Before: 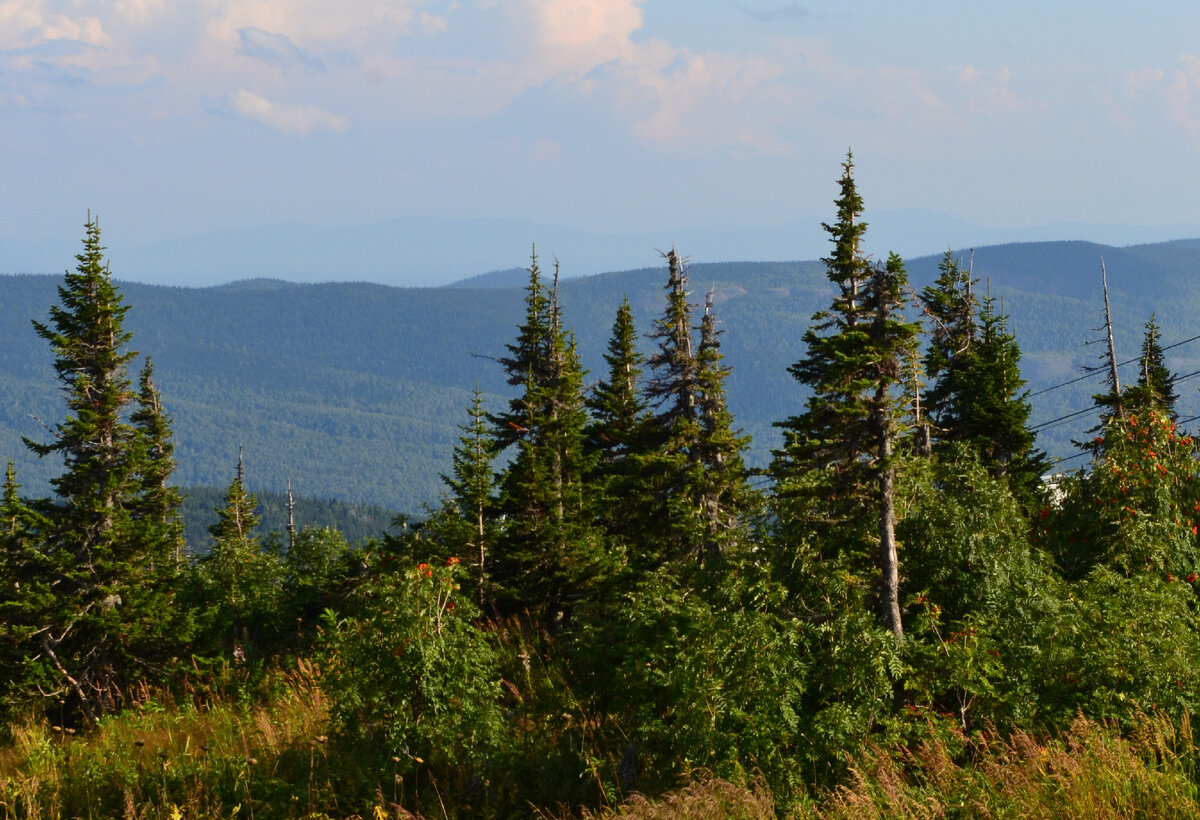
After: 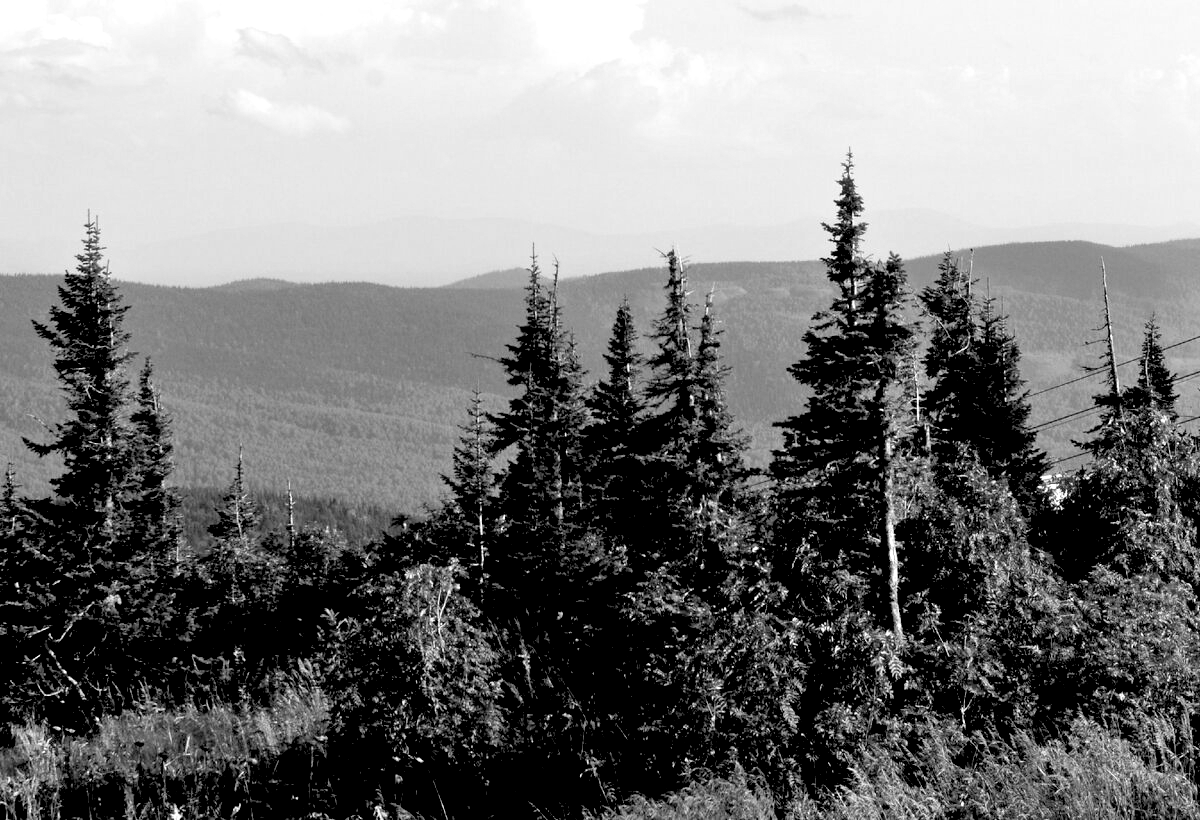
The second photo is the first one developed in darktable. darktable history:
monochrome: a -35.87, b 49.73, size 1.7
exposure: black level correction 0.035, exposure 0.9 EV, compensate highlight preservation false
haze removal: strength -0.1, adaptive false
